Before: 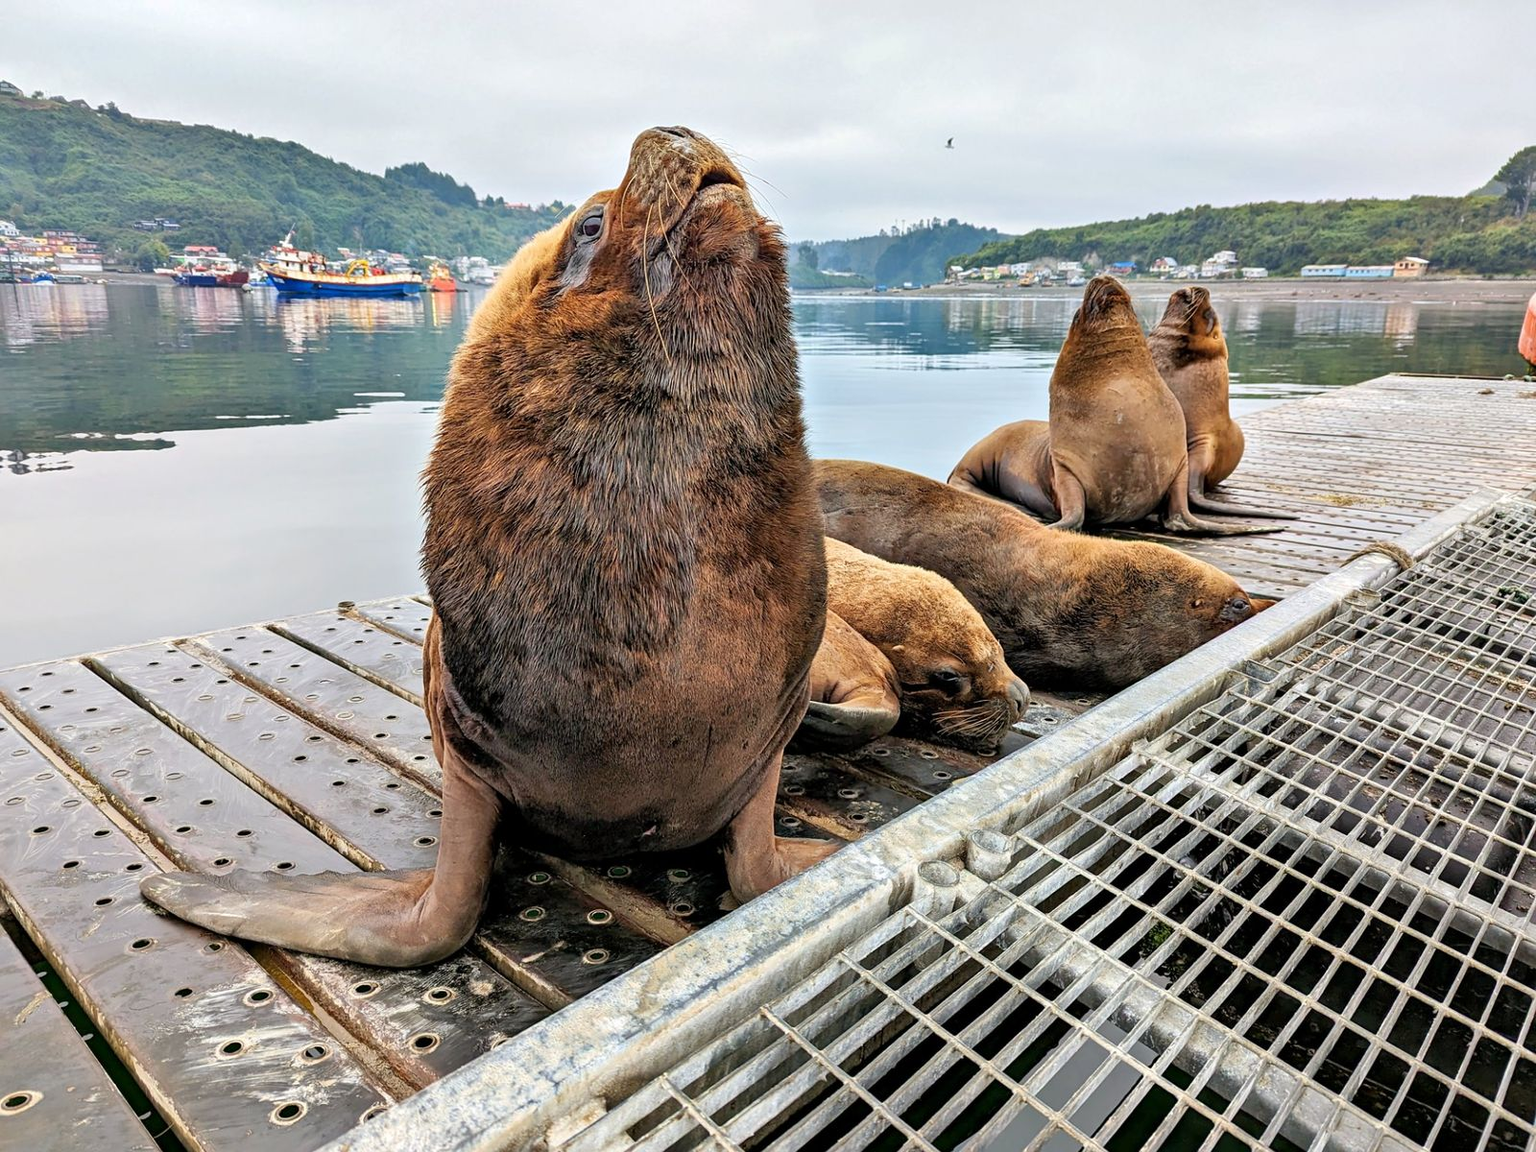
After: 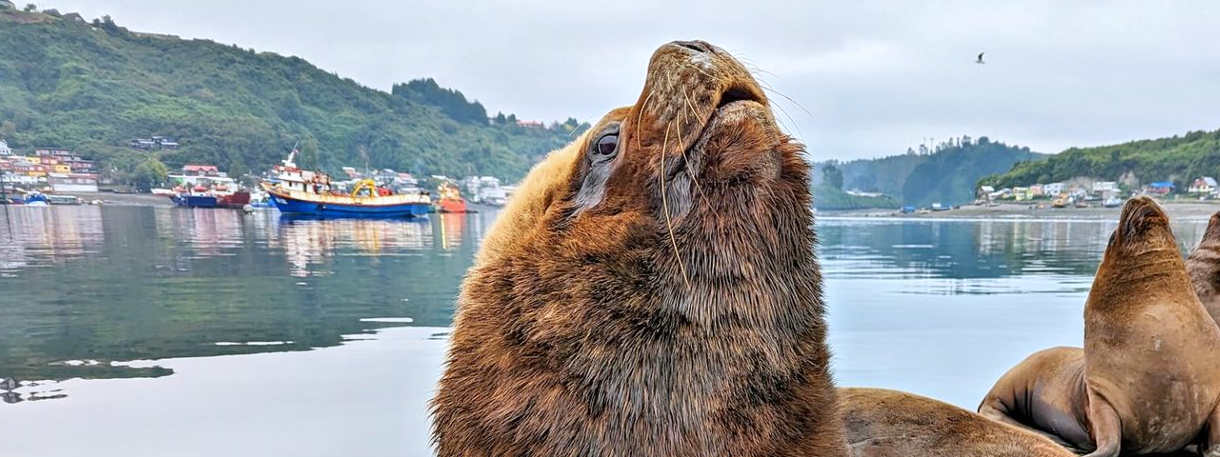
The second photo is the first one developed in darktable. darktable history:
crop: left 0.579%, top 7.627%, right 23.167%, bottom 54.275%
white balance: red 0.983, blue 1.036
rgb levels: preserve colors max RGB
